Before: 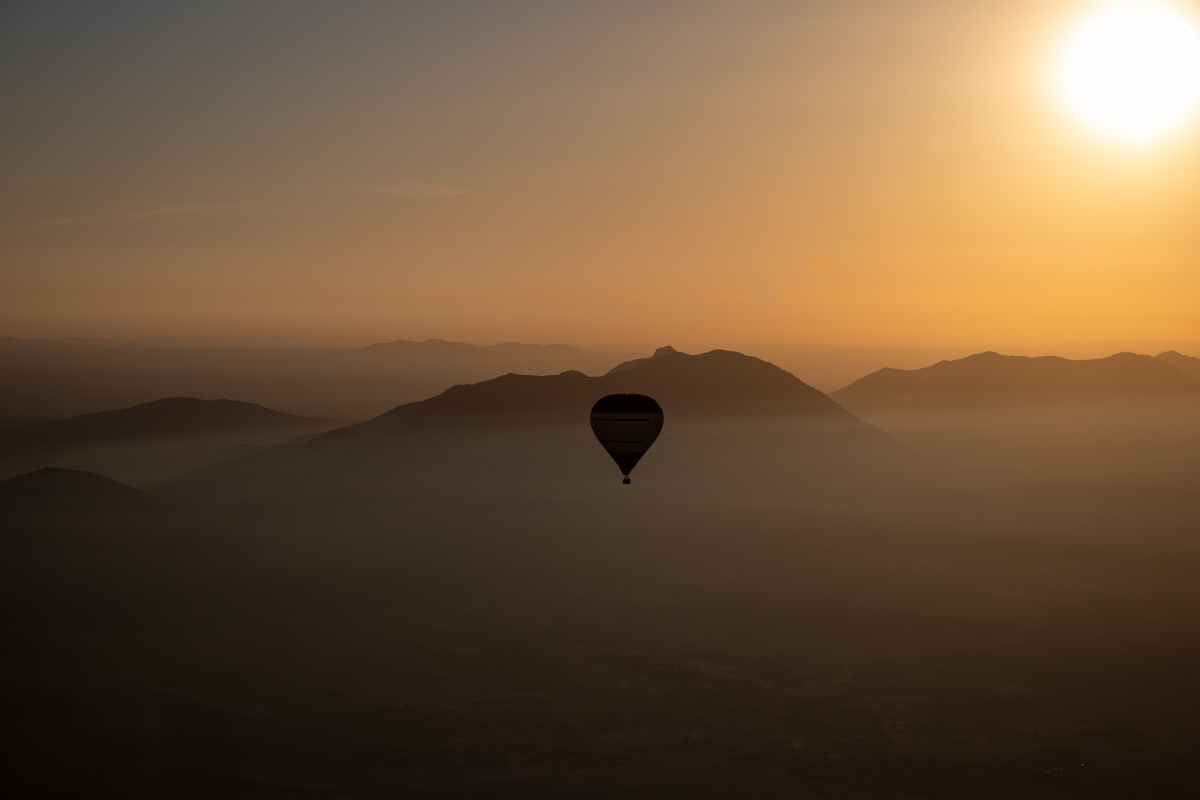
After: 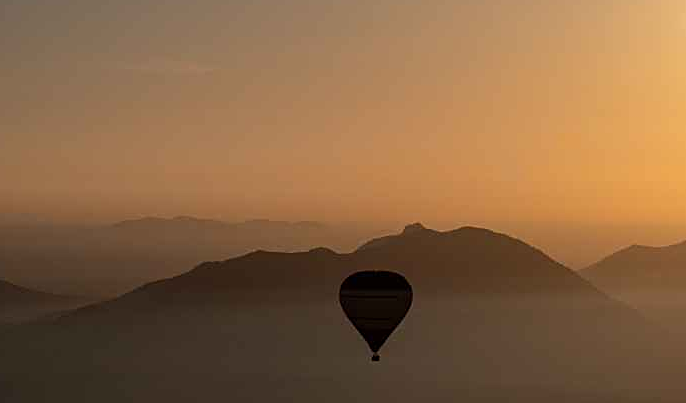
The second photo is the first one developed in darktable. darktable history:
crop: left 20.932%, top 15.471%, right 21.848%, bottom 34.081%
sharpen: on, module defaults
exposure: compensate highlight preservation false
